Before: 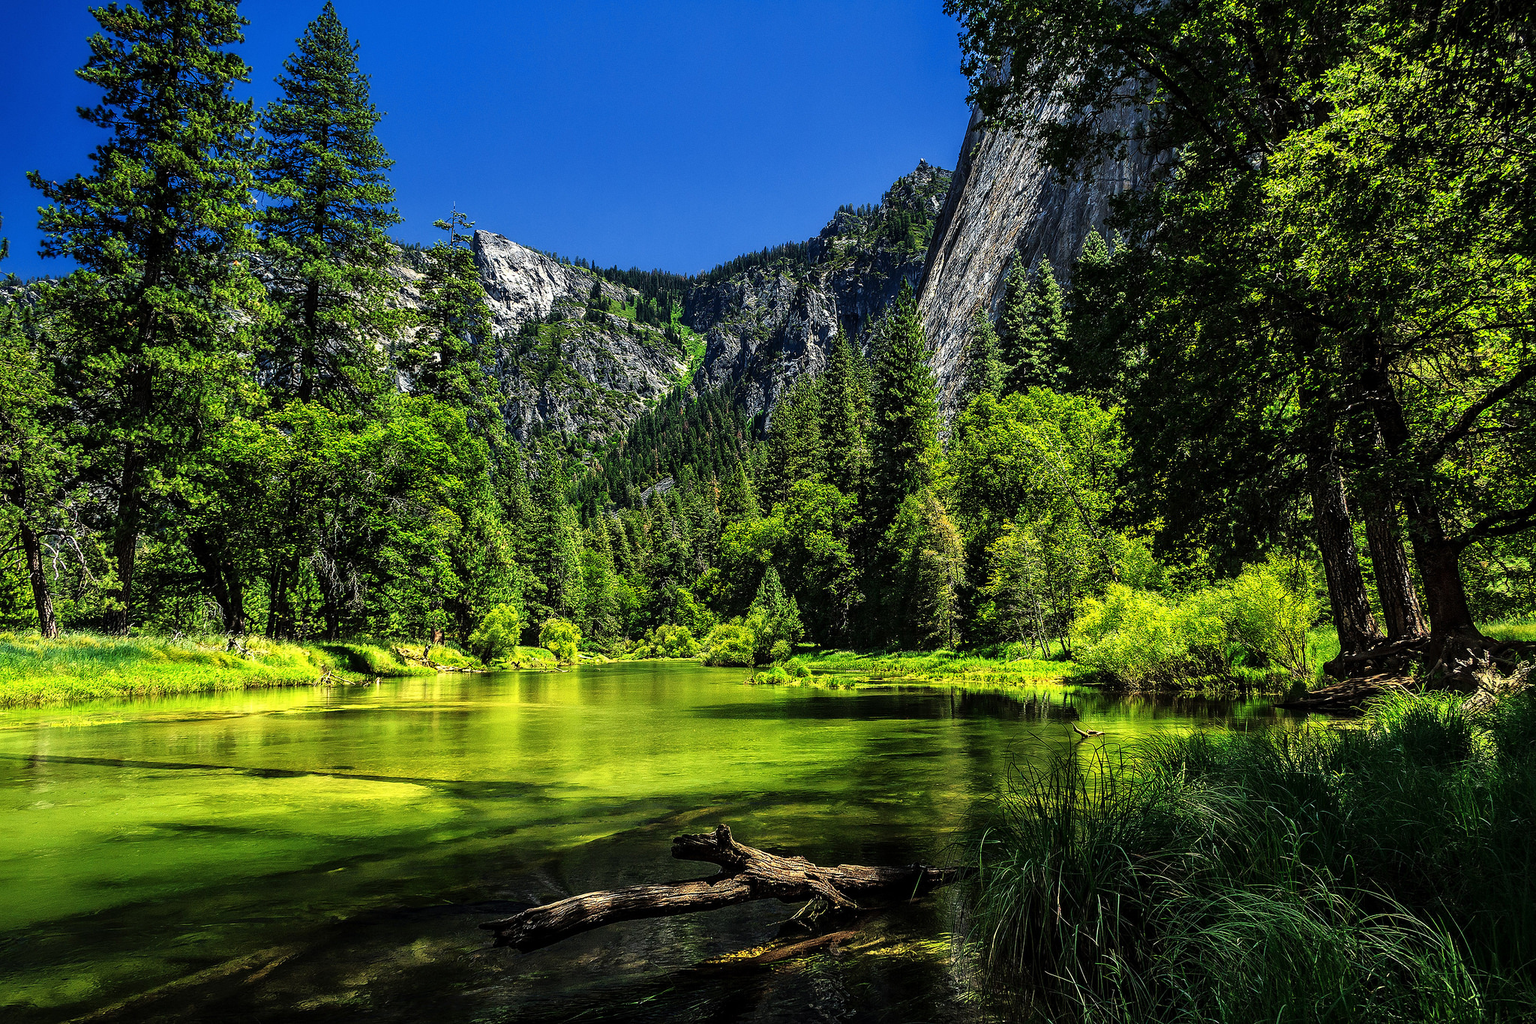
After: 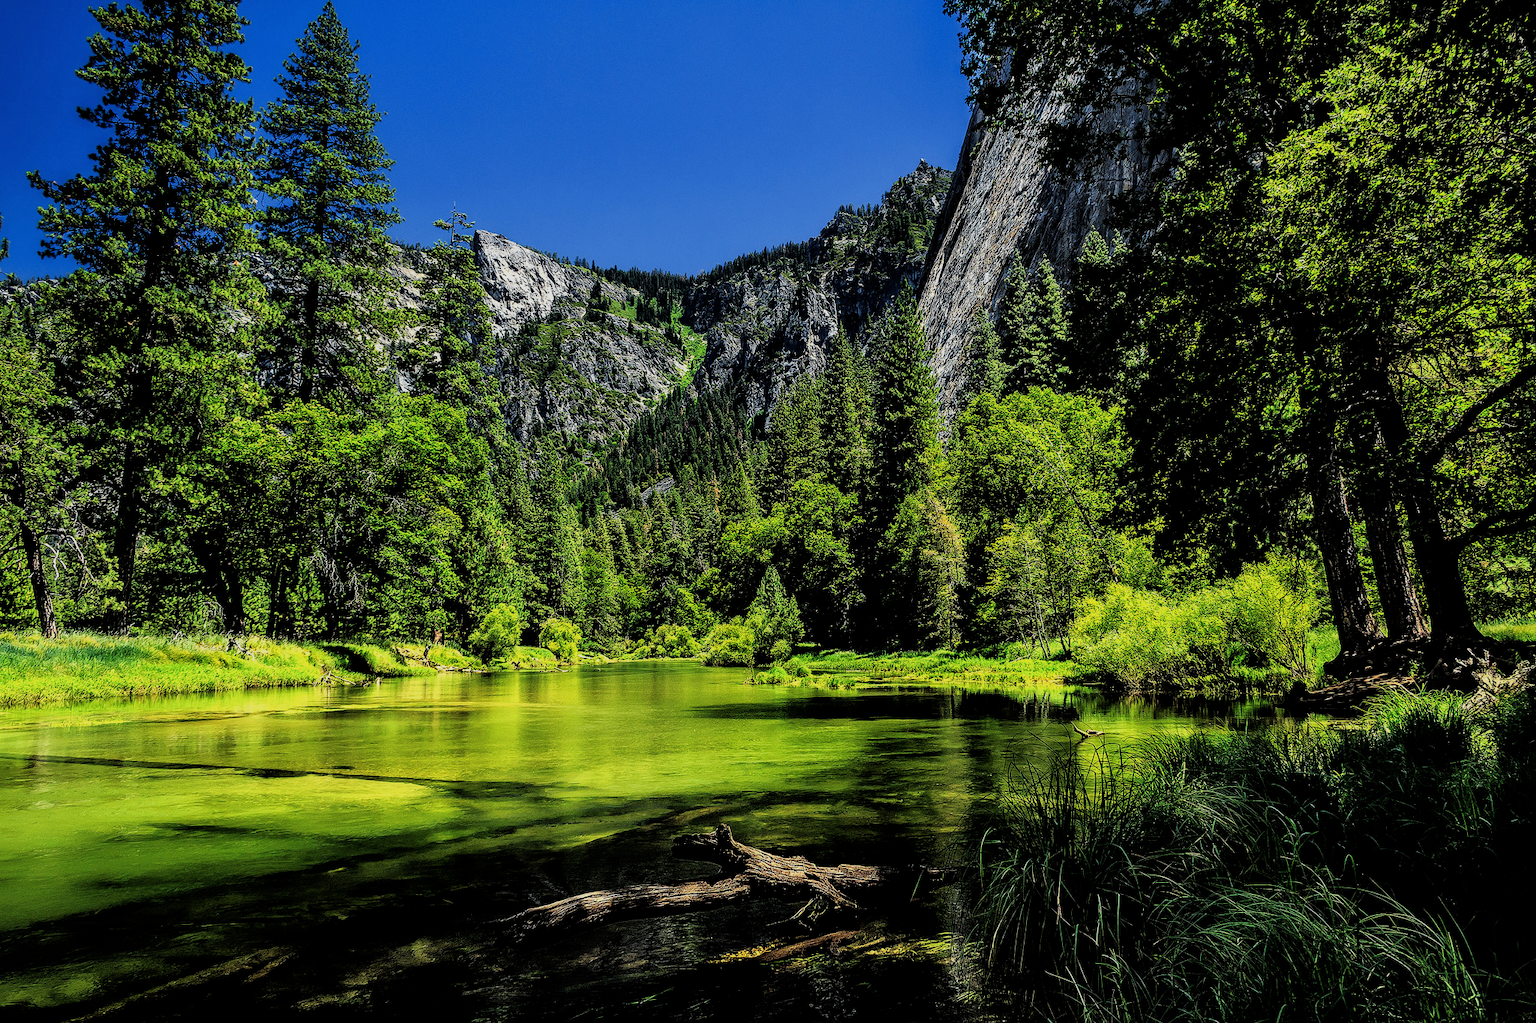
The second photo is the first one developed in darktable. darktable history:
filmic rgb: black relative exposure -7.75 EV, white relative exposure 4.46 EV, target black luminance 0%, hardness 3.76, latitude 50.52%, contrast 1.077, highlights saturation mix 9.24%, shadows ↔ highlights balance -0.217%
